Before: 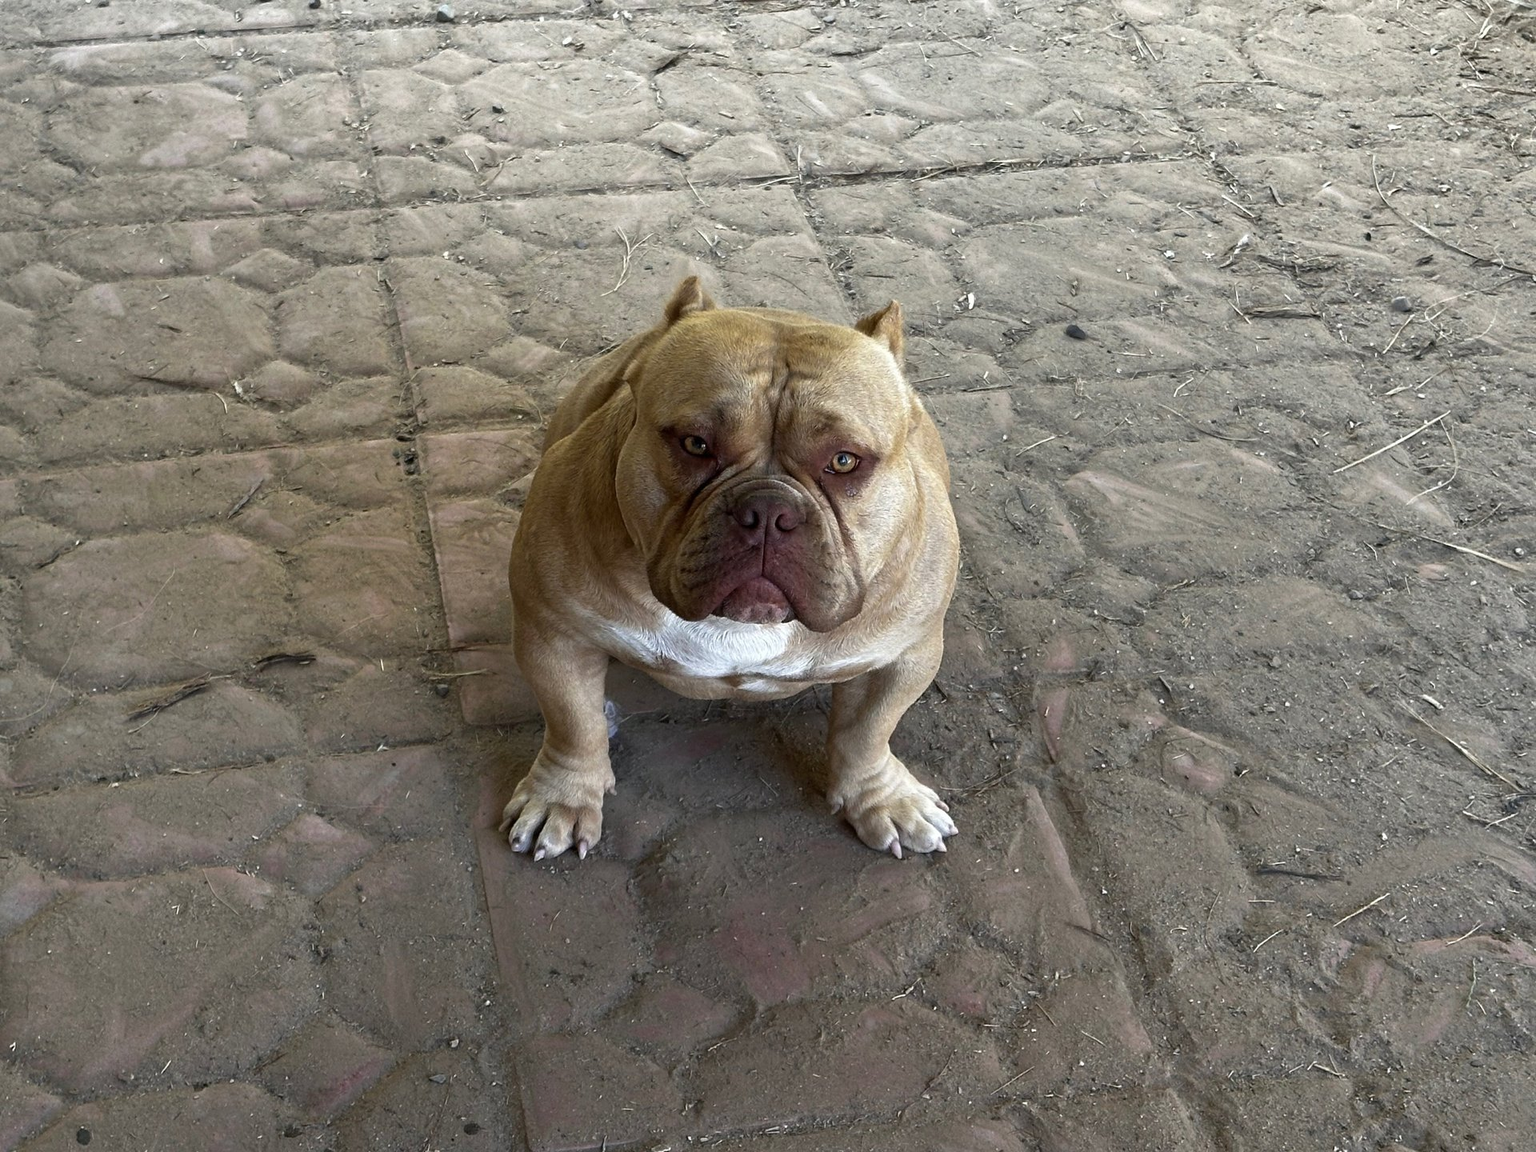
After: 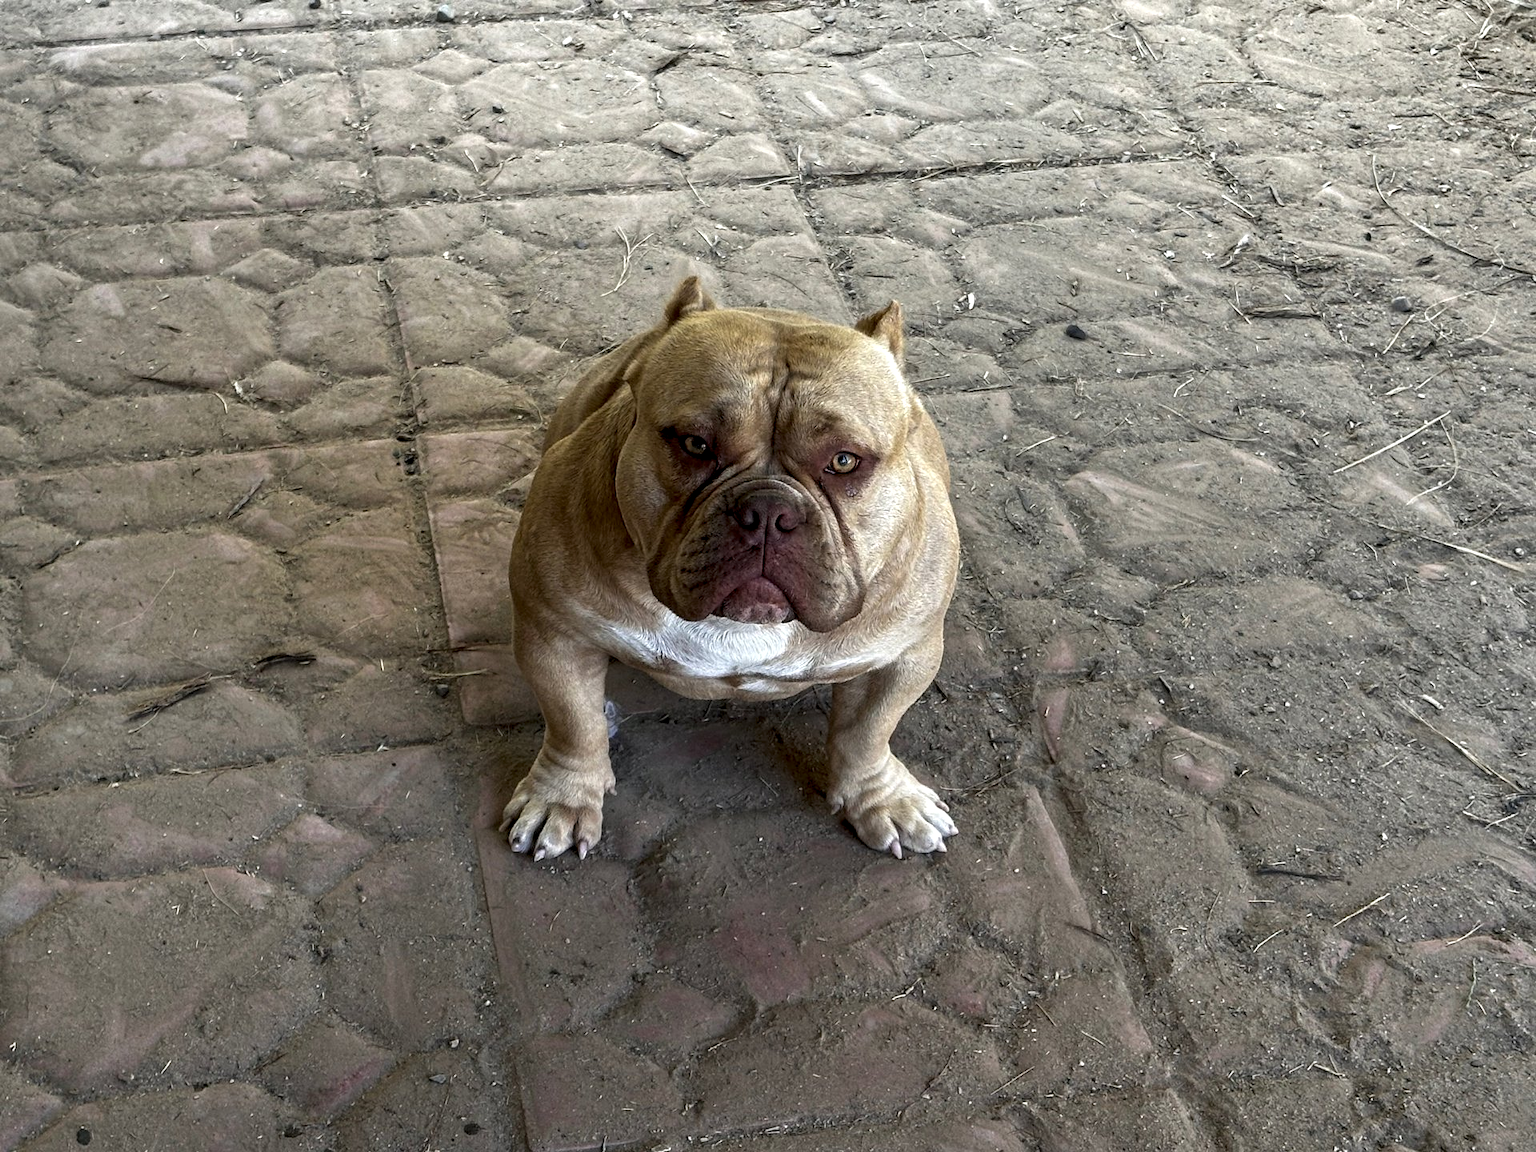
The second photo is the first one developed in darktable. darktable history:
local contrast: detail 140%
